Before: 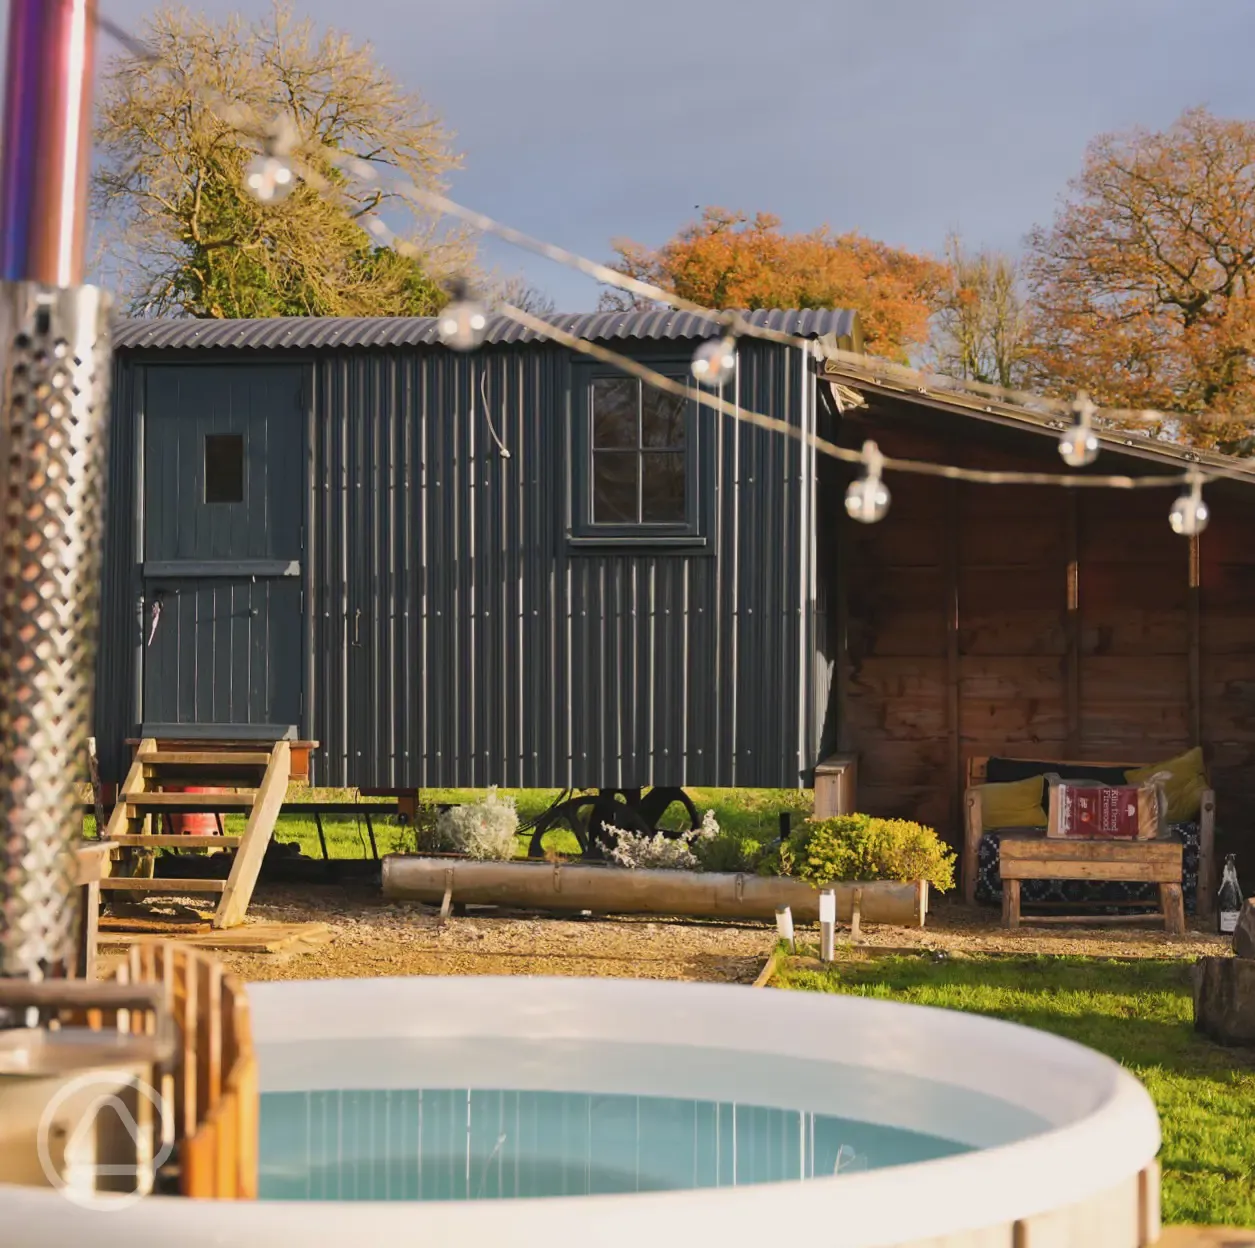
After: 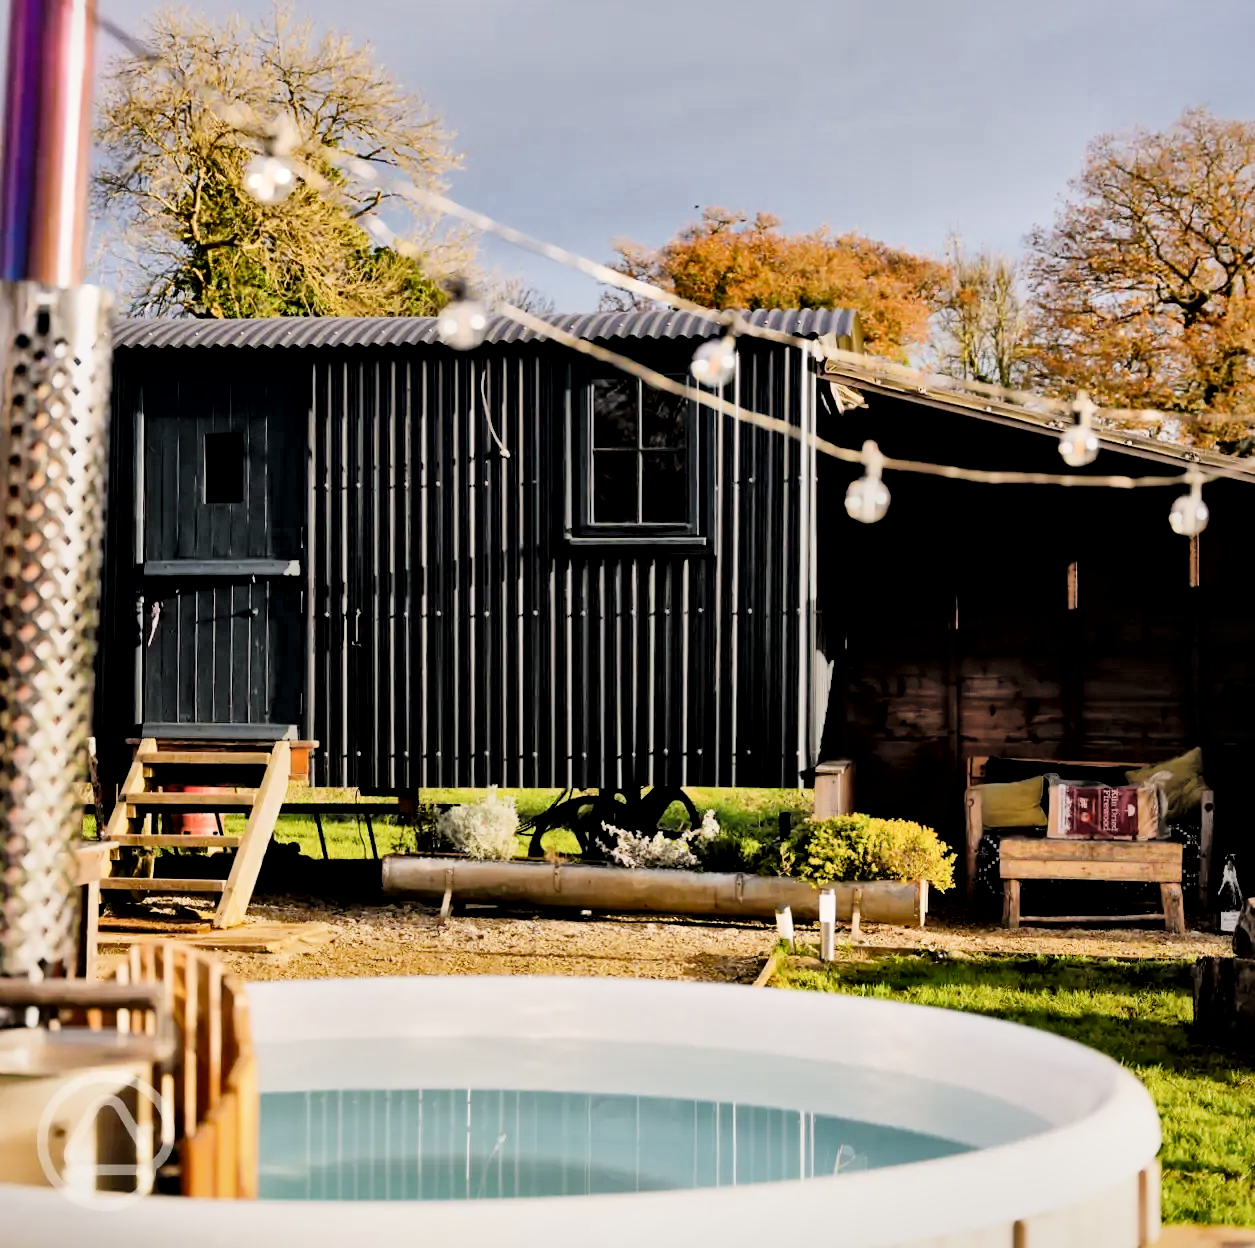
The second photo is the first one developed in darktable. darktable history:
filmic rgb: black relative exposure -4.41 EV, white relative exposure 5.04 EV, hardness 2.2, latitude 40.33%, contrast 1.154, highlights saturation mix 10.98%, shadows ↔ highlights balance 0.834%
tone curve: curves: ch0 [(0, 0.008) (0.046, 0.032) (0.151, 0.108) (0.367, 0.379) (0.496, 0.526) (0.771, 0.786) (0.857, 0.85) (1, 0.965)]; ch1 [(0, 0) (0.248, 0.252) (0.388, 0.383) (0.482, 0.478) (0.499, 0.499) (0.518, 0.518) (0.544, 0.552) (0.585, 0.617) (0.683, 0.735) (0.823, 0.894) (1, 1)]; ch2 [(0, 0) (0.302, 0.284) (0.427, 0.417) (0.473, 0.47) (0.503, 0.503) (0.523, 0.518) (0.55, 0.563) (0.624, 0.643) (0.753, 0.764) (1, 1)], preserve colors none
tone equalizer: -8 EV -0.413 EV, -7 EV -0.399 EV, -6 EV -0.364 EV, -5 EV -0.231 EV, -3 EV 0.189 EV, -2 EV 0.342 EV, -1 EV 0.406 EV, +0 EV 0.438 EV
local contrast: mode bilateral grid, contrast 43, coarseness 70, detail 215%, midtone range 0.2
